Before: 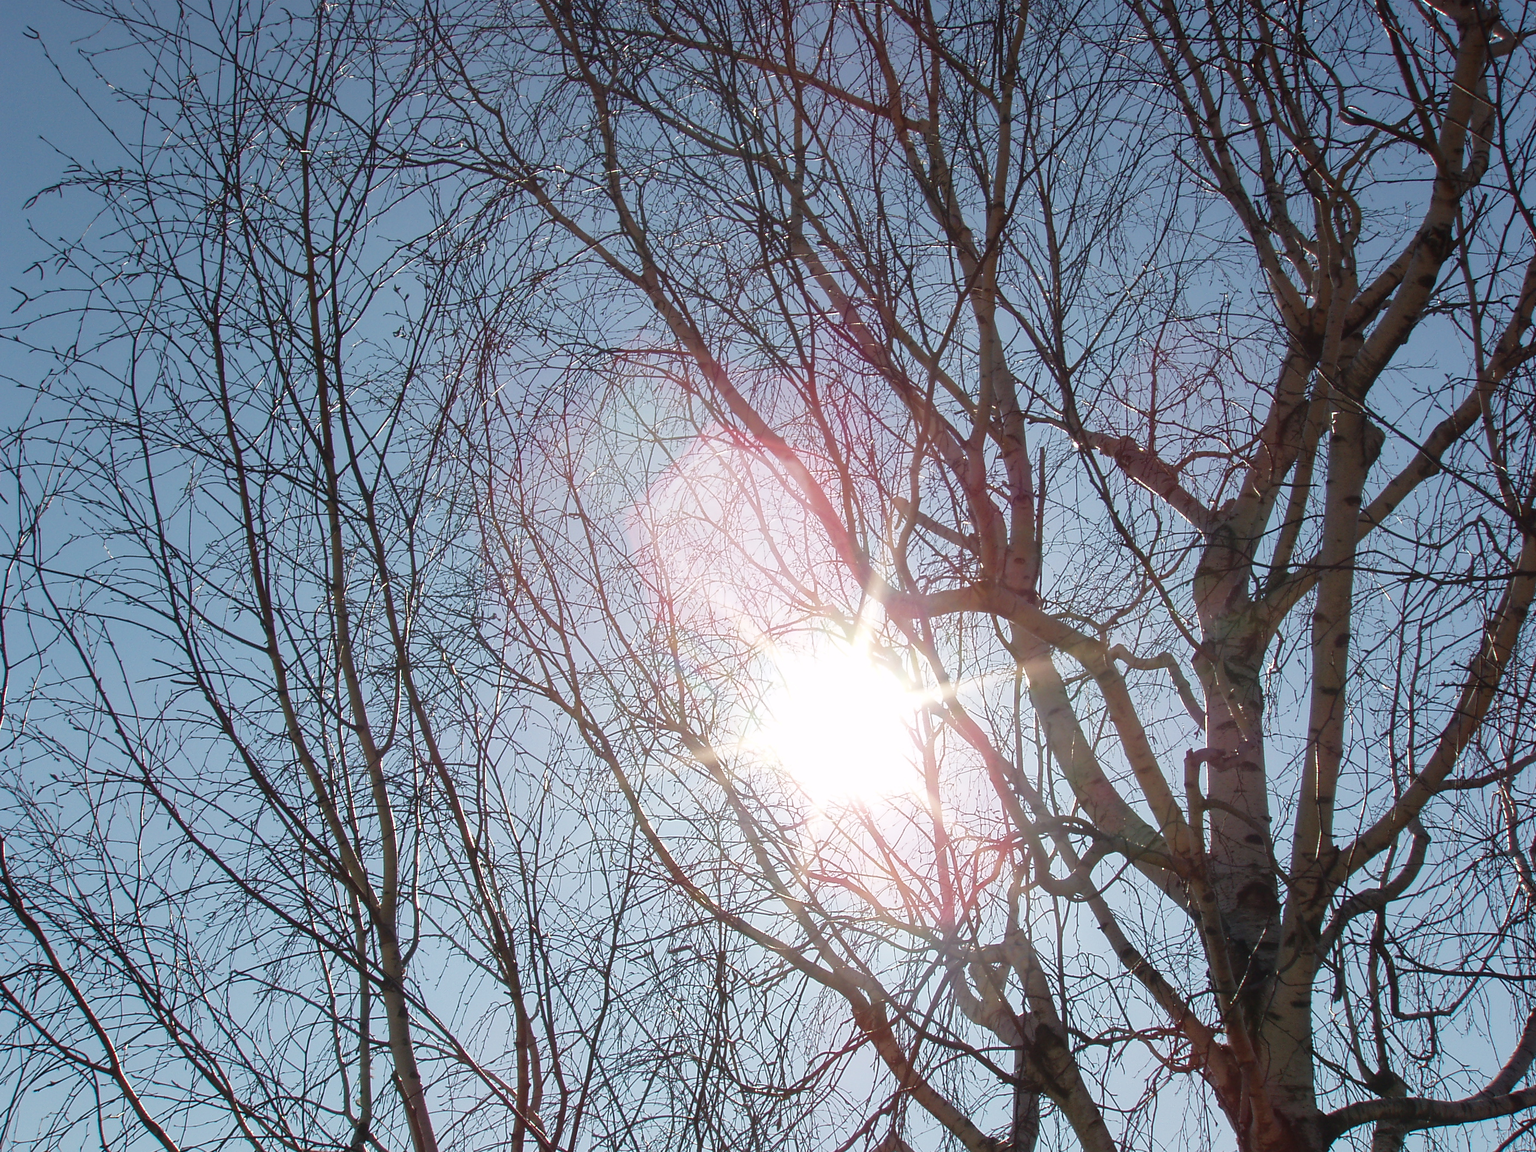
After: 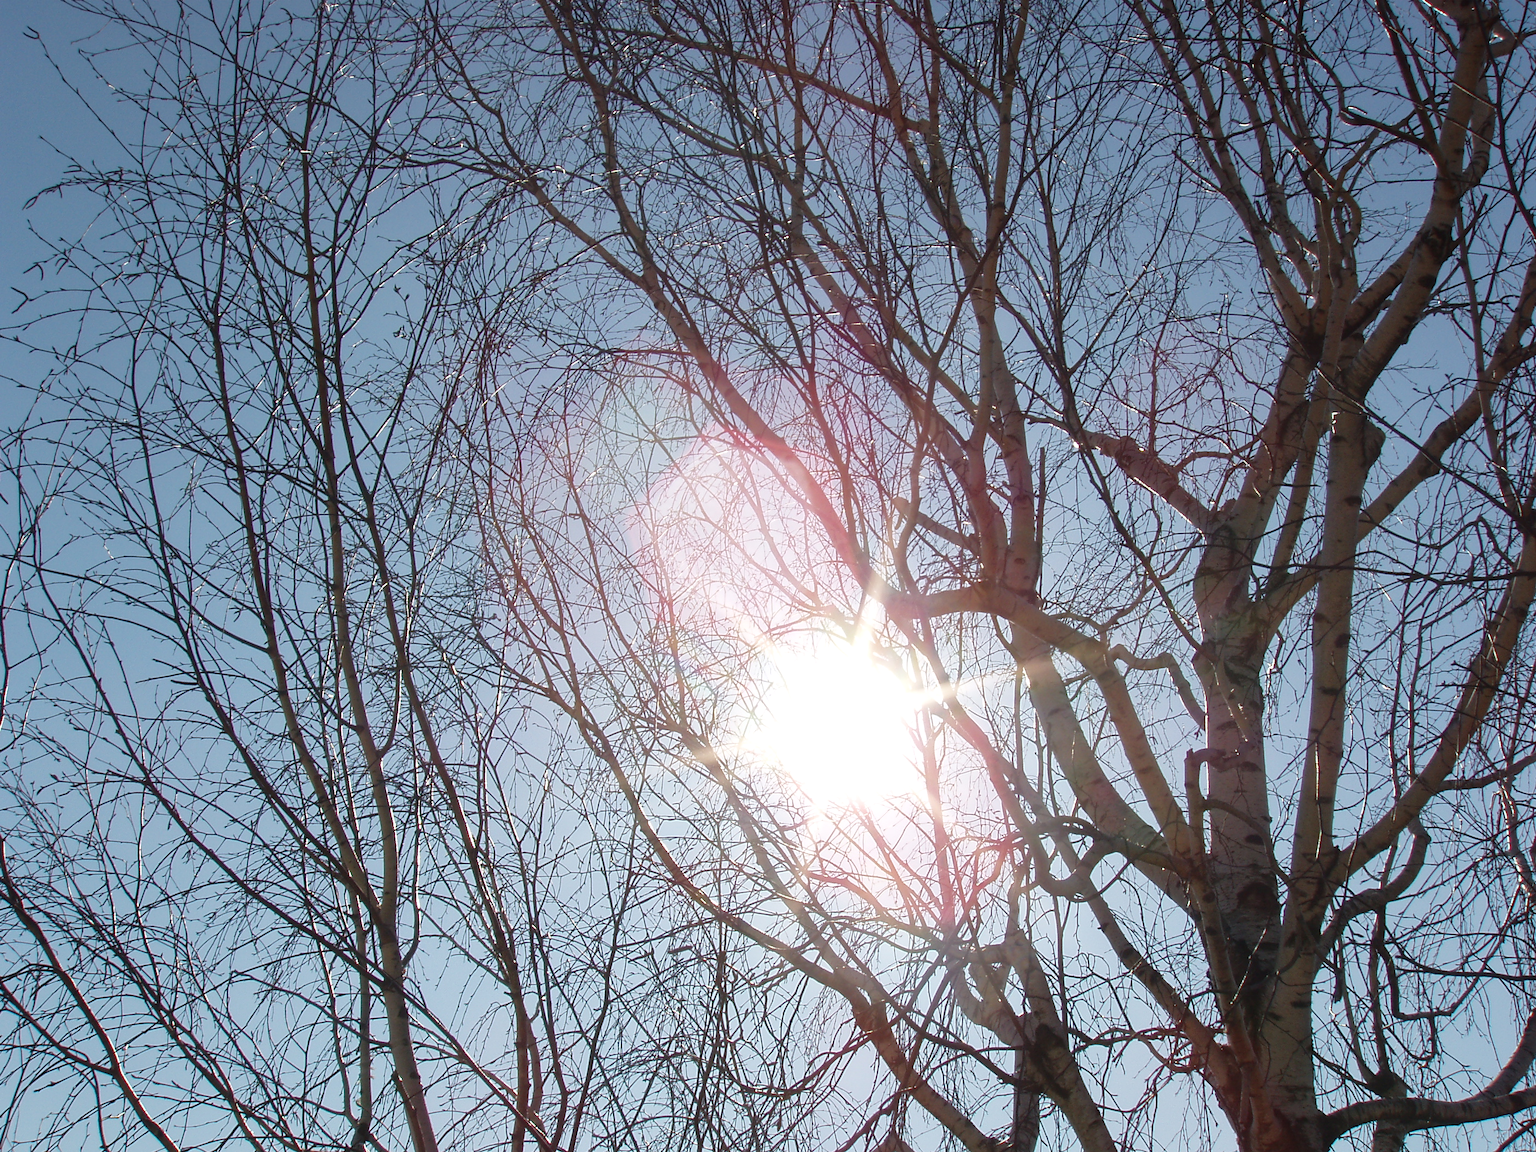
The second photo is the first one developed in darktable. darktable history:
shadows and highlights: shadows -9.02, white point adjustment 1.68, highlights 8.81
